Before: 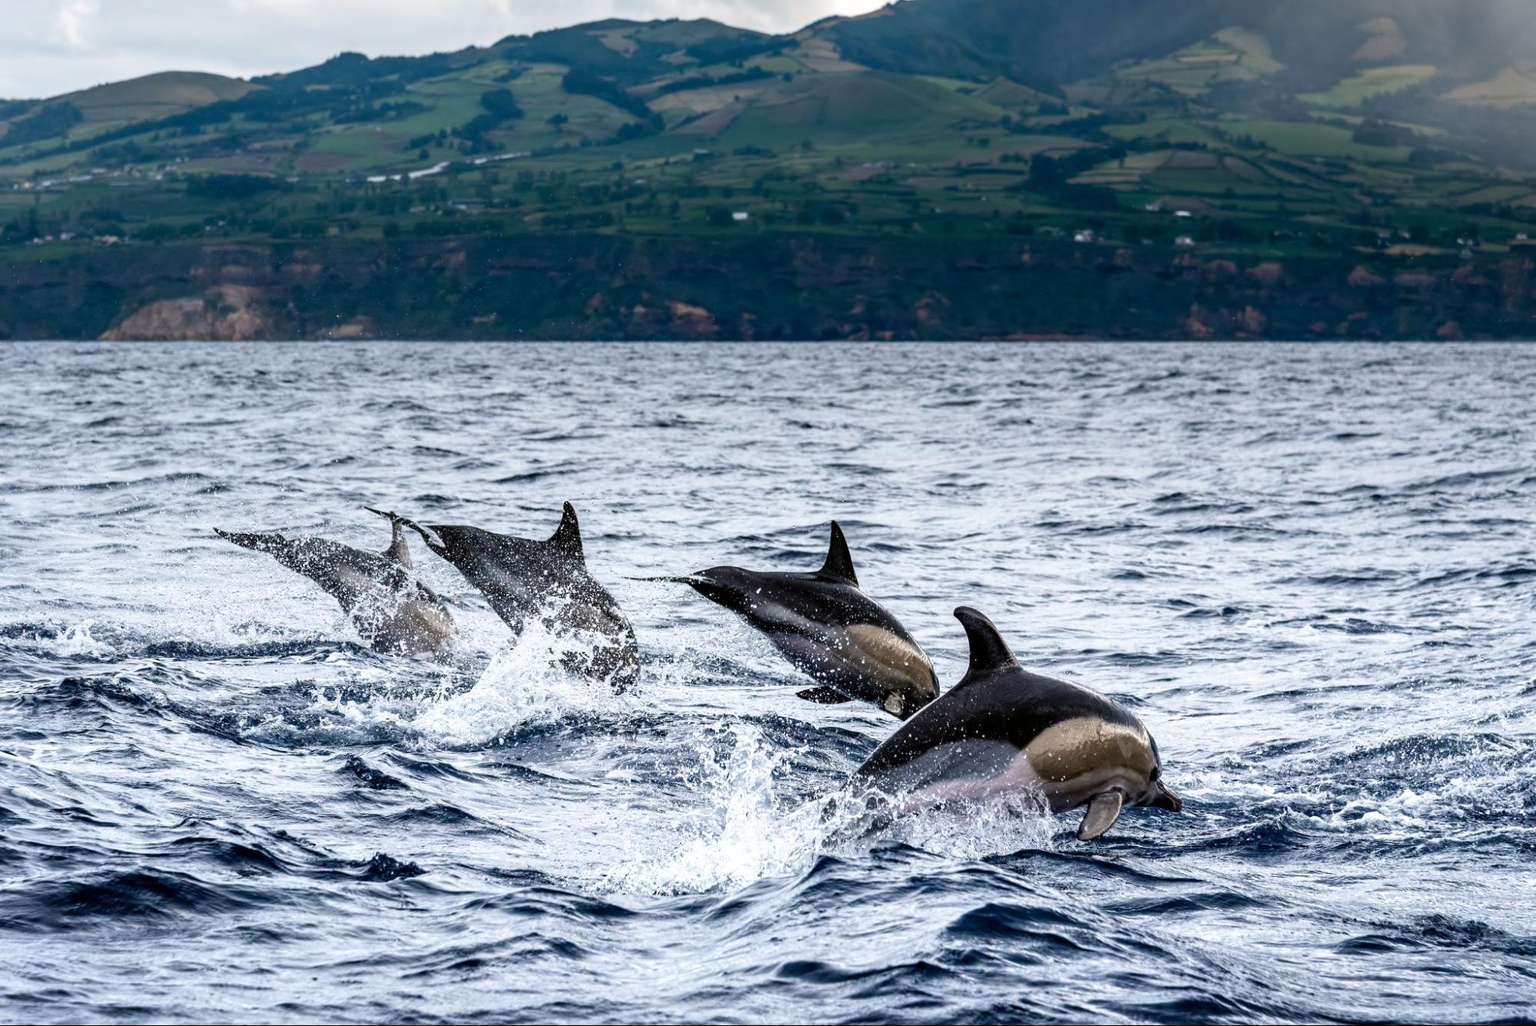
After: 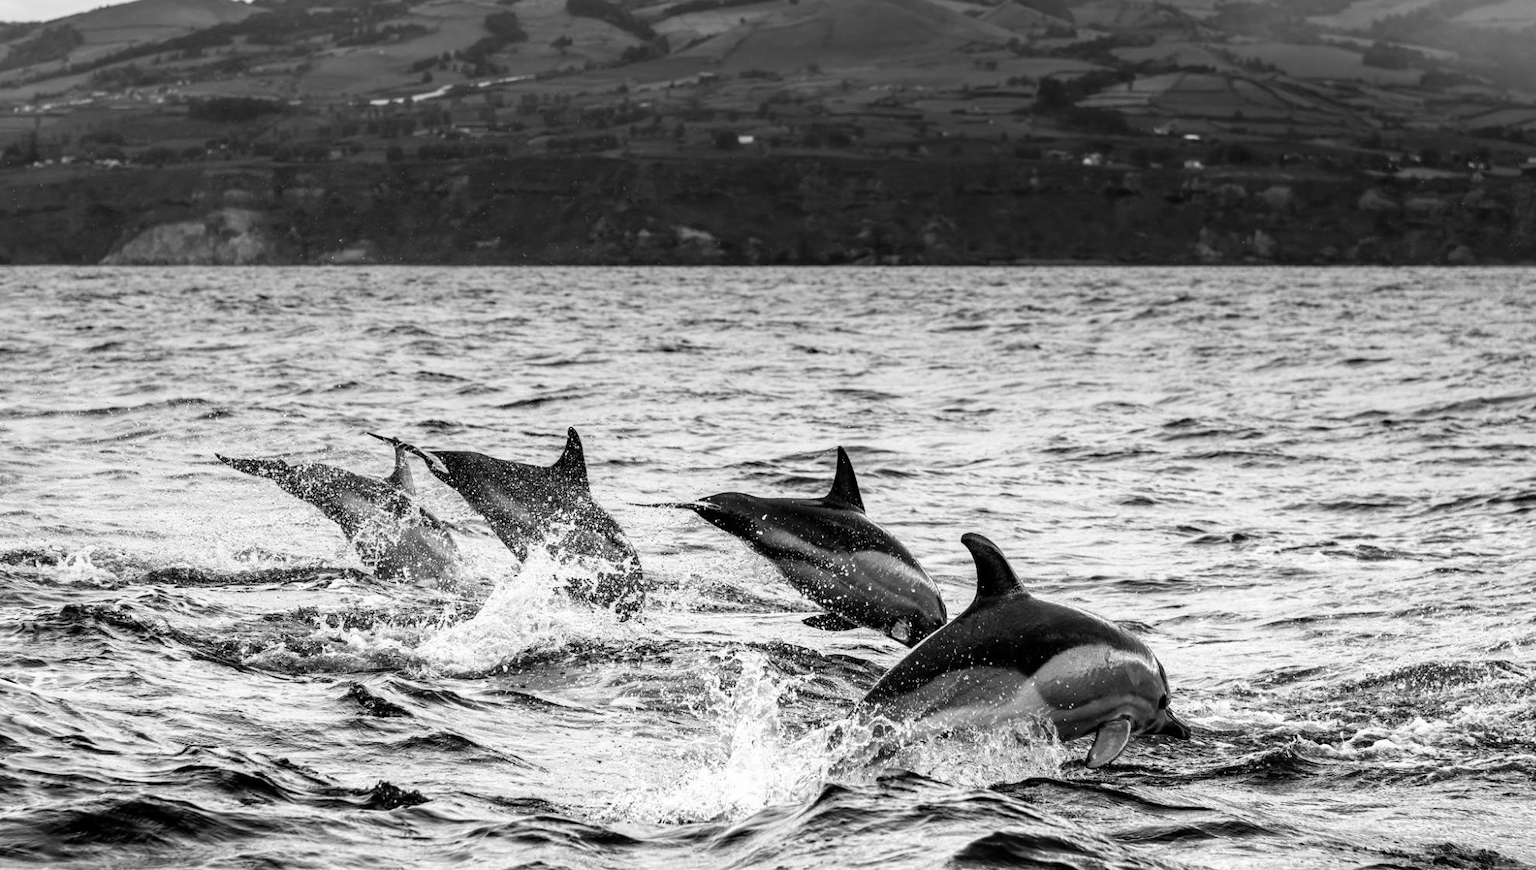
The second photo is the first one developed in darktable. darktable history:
color balance rgb: perceptual saturation grading › global saturation 35%, perceptual saturation grading › highlights -25%, perceptual saturation grading › shadows 50%
monochrome: on, module defaults
white balance: emerald 1
crop: top 7.625%, bottom 8.027%
